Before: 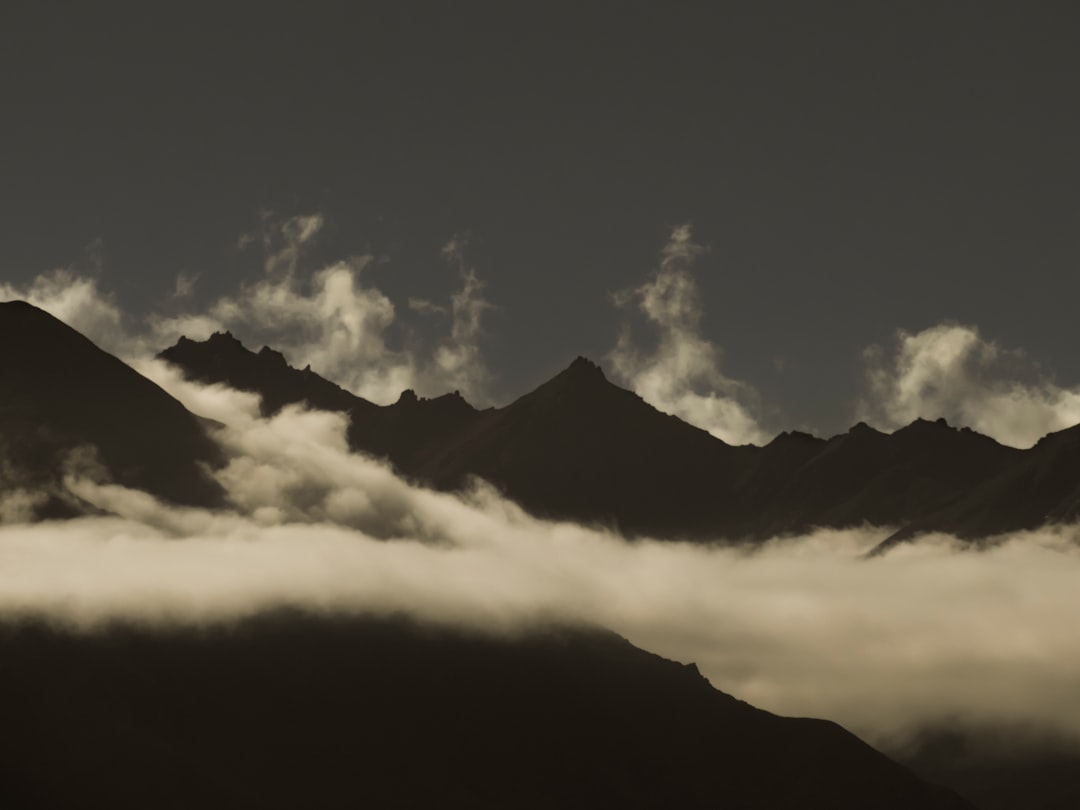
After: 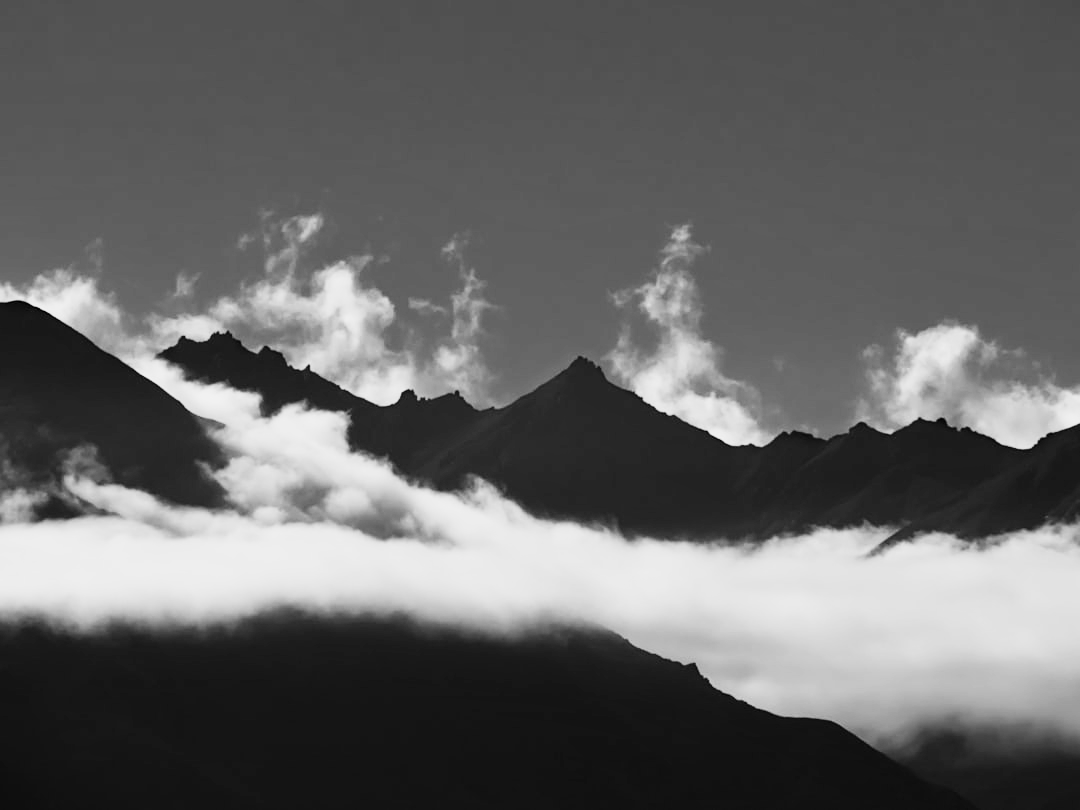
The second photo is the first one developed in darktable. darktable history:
contrast equalizer: octaves 7, y [[0.6 ×6], [0.55 ×6], [0 ×6], [0 ×6], [0 ×6]], mix 0.3
denoise (profiled): strength 1.2, preserve shadows 0, a [-1, 0, 0], y [[0.5 ×7] ×4, [0 ×7], [0.5 ×7]], compensate highlight preservation false
monochrome: on, module defaults
sharpen: amount 0.2
rgb curve: curves: ch0 [(0, 0) (0.21, 0.15) (0.24, 0.21) (0.5, 0.75) (0.75, 0.96) (0.89, 0.99) (1, 1)]; ch1 [(0, 0.02) (0.21, 0.13) (0.25, 0.2) (0.5, 0.67) (0.75, 0.9) (0.89, 0.97) (1, 1)]; ch2 [(0, 0.02) (0.21, 0.13) (0.25, 0.2) (0.5, 0.67) (0.75, 0.9) (0.89, 0.97) (1, 1)], compensate middle gray true
color balance rgb: contrast -30%
